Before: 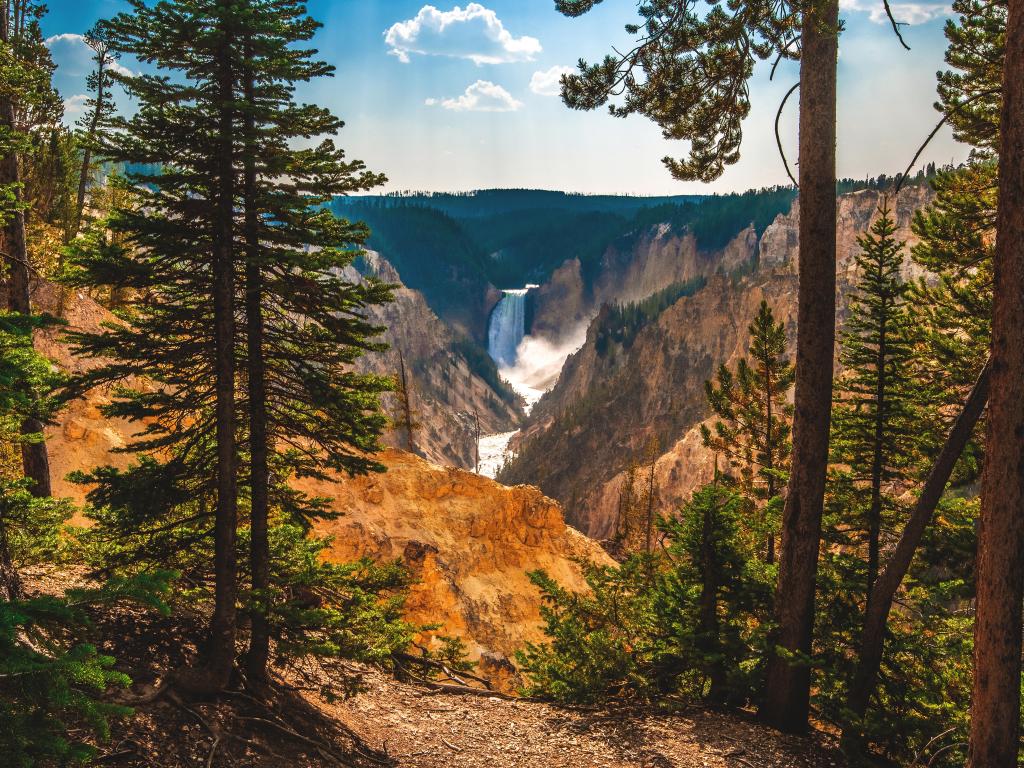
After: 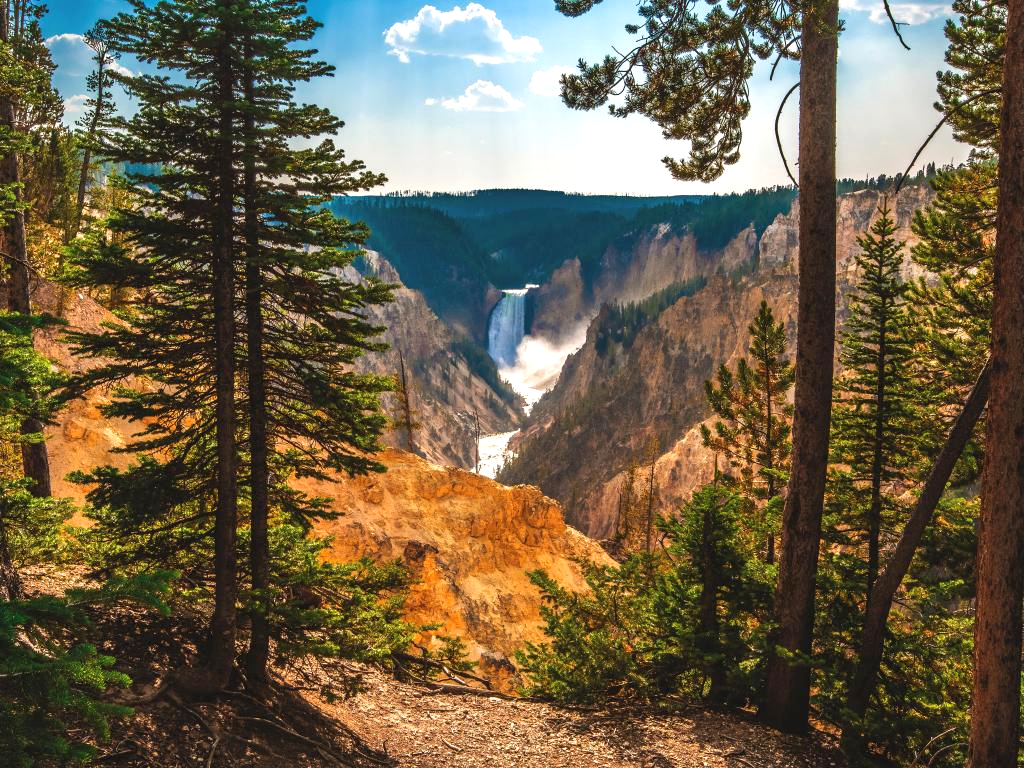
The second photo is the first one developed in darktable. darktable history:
exposure: black level correction 0.001, exposure 0.296 EV, compensate highlight preservation false
